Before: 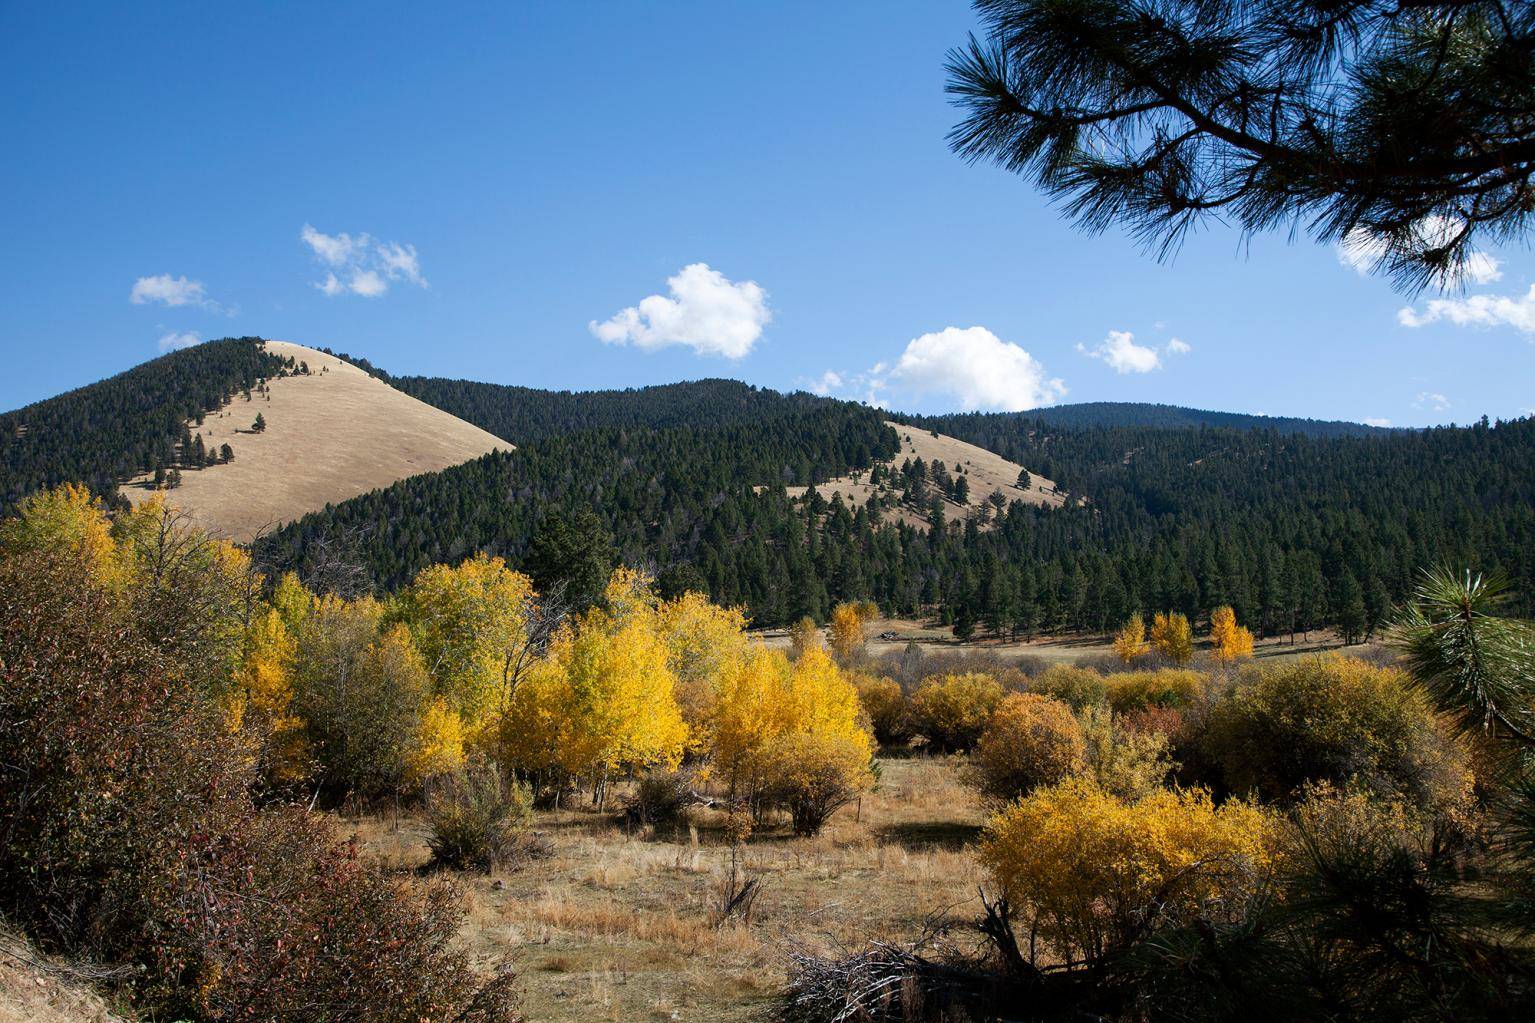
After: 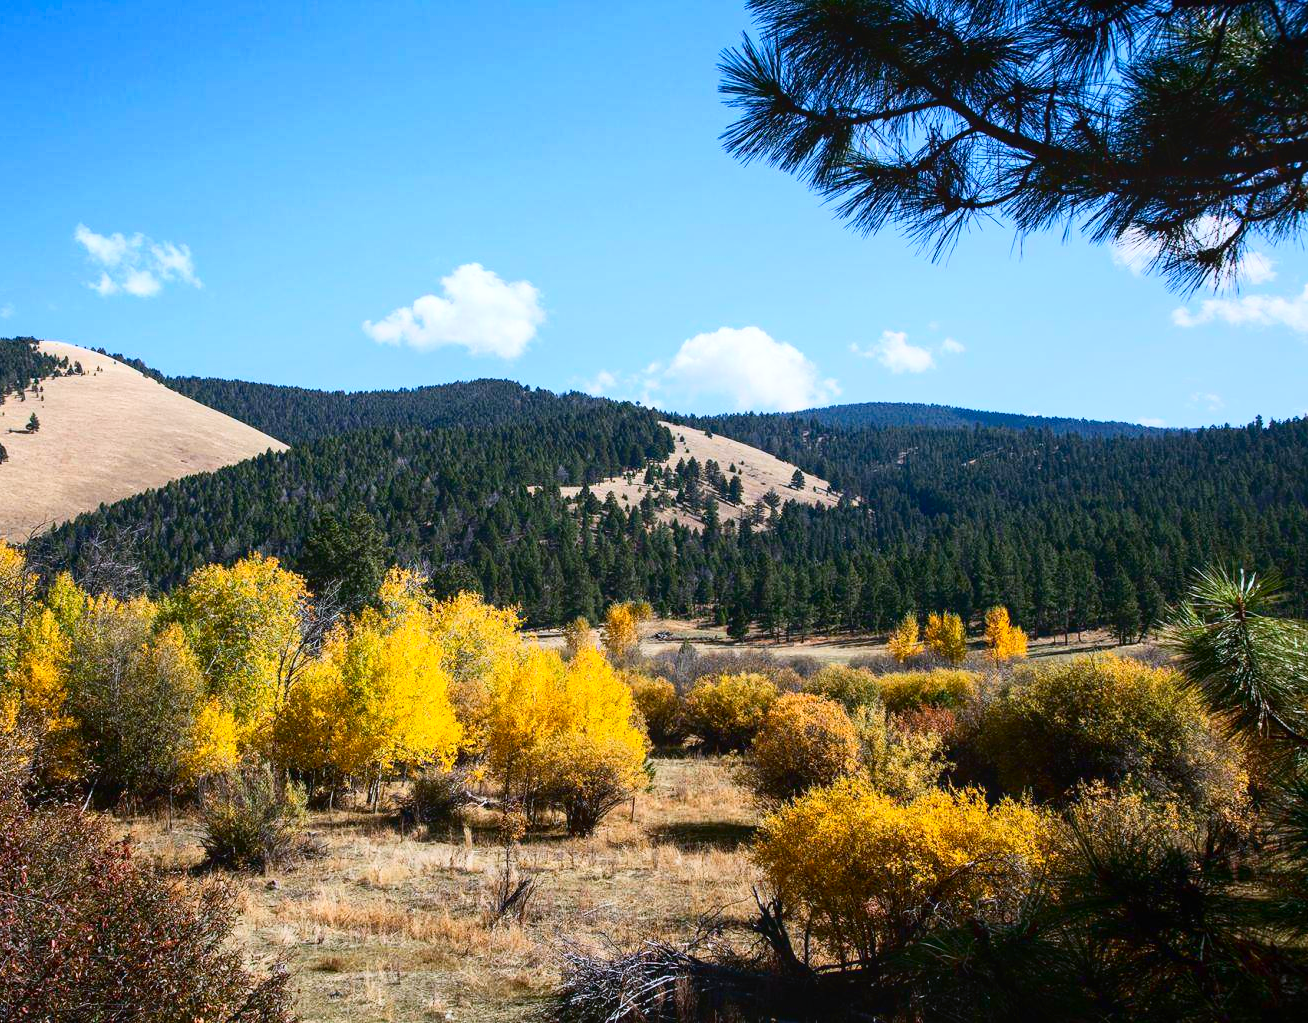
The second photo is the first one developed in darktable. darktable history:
crop and rotate: left 14.75%
color calibration: illuminant as shot in camera, x 0.358, y 0.373, temperature 4628.91 K, saturation algorithm version 1 (2020)
color balance rgb: perceptual saturation grading › global saturation 19.479%, contrast -10.366%
tone curve: curves: ch0 [(0, 0) (0.137, 0.063) (0.255, 0.176) (0.502, 0.502) (0.749, 0.839) (1, 1)], color space Lab, independent channels, preserve colors none
local contrast: detail 109%
exposure: exposure 0.61 EV, compensate highlight preservation false
